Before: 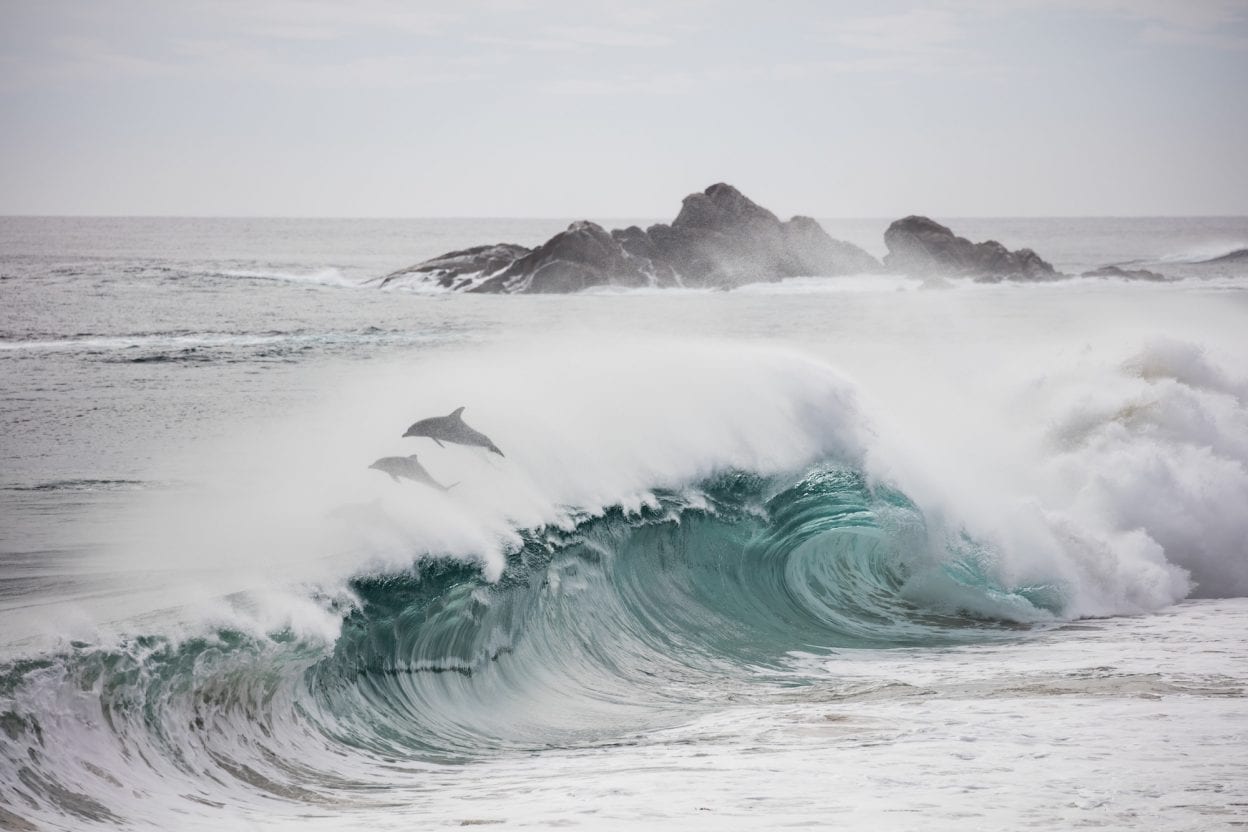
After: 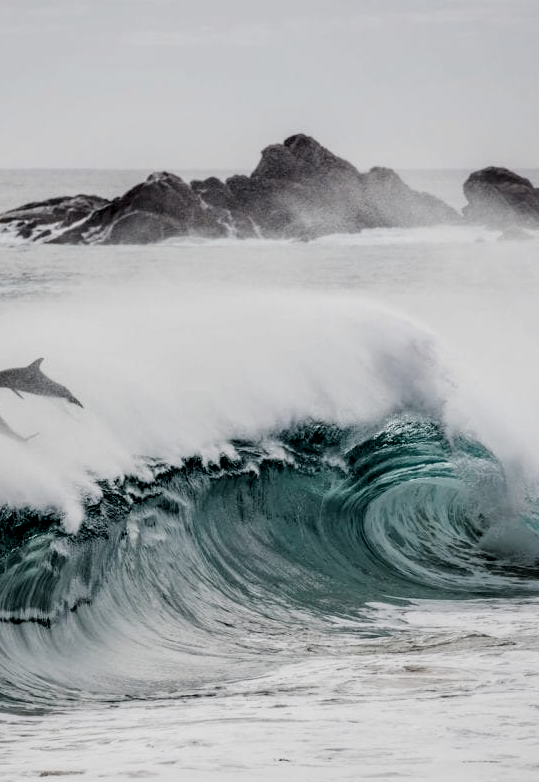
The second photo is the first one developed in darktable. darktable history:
filmic rgb: black relative exposure -7.65 EV, white relative exposure 4.56 EV, hardness 3.61
crop: left 33.775%, top 6%, right 23.013%
local contrast: highlights 22%, detail 197%
